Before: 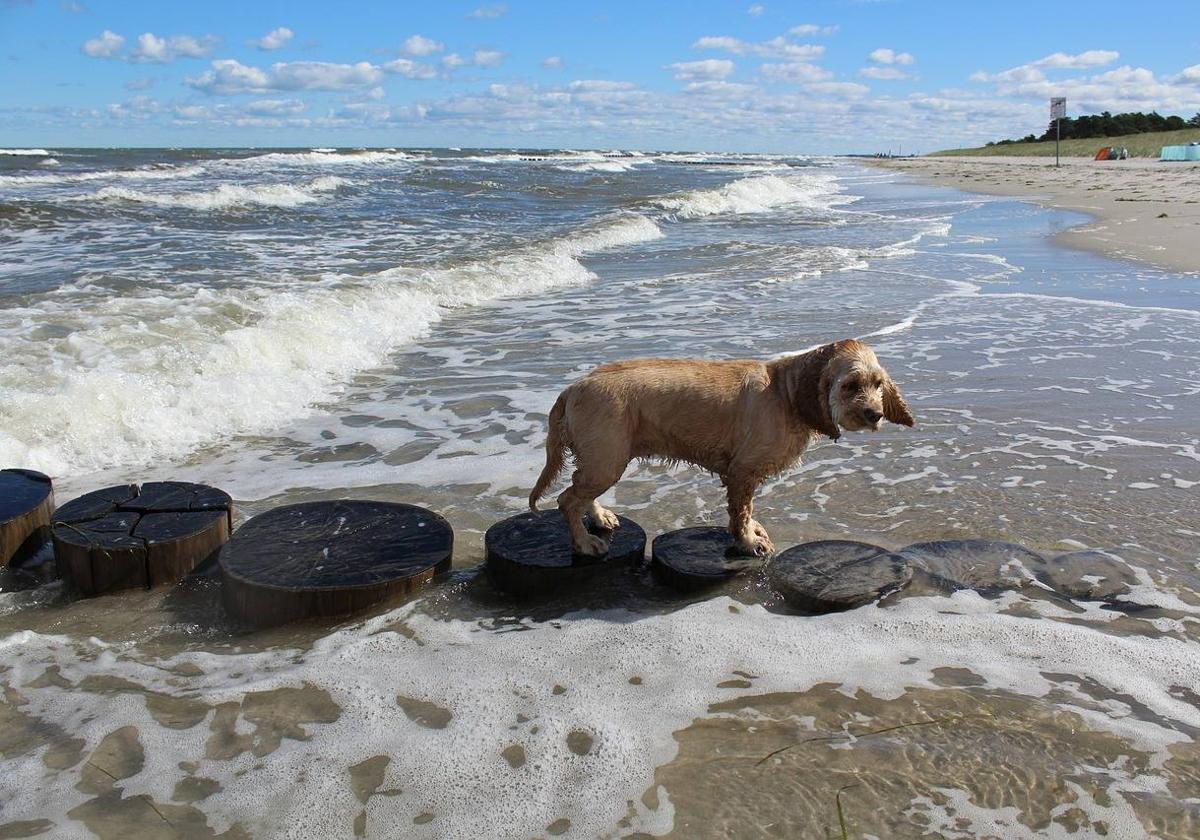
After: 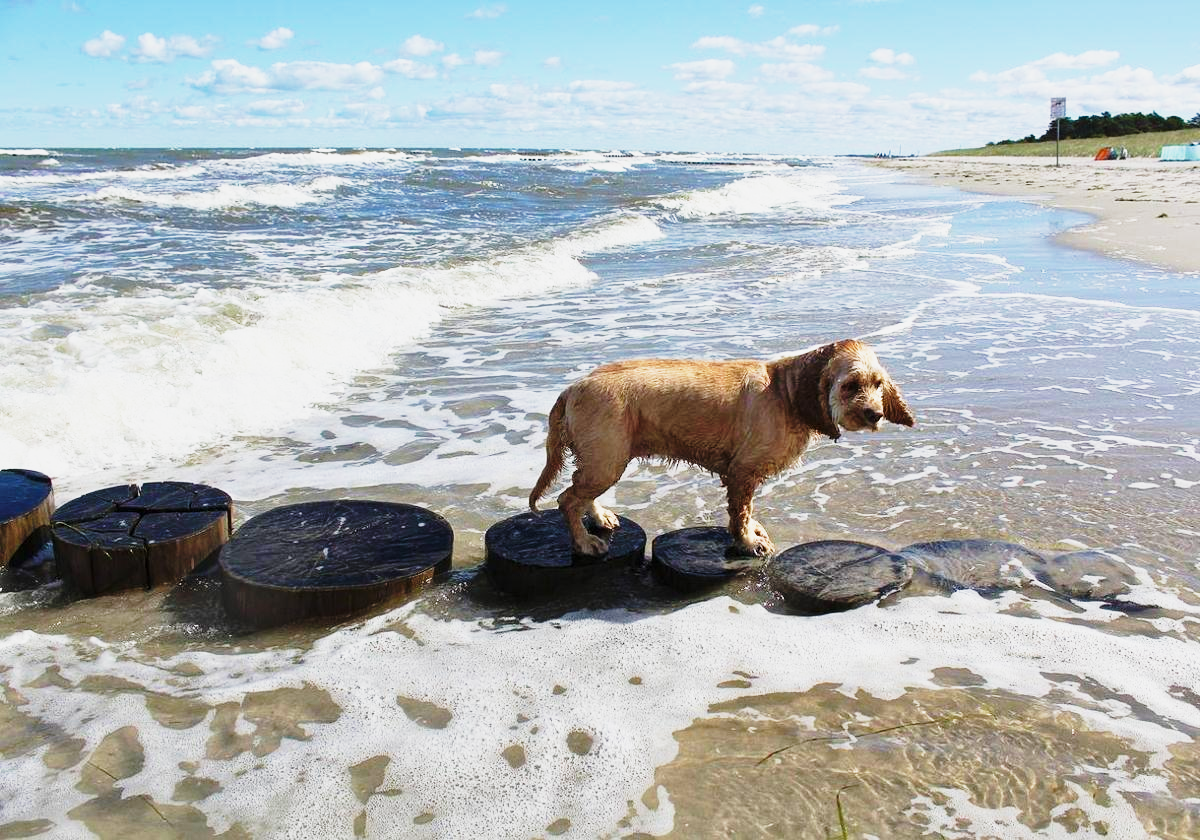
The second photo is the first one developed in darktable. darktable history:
base curve: curves: ch0 [(0, 0) (0.026, 0.03) (0.109, 0.232) (0.351, 0.748) (0.669, 0.968) (1, 1)], preserve colors none
velvia: strength 15%
shadows and highlights: shadows 25, white point adjustment -3, highlights -30
